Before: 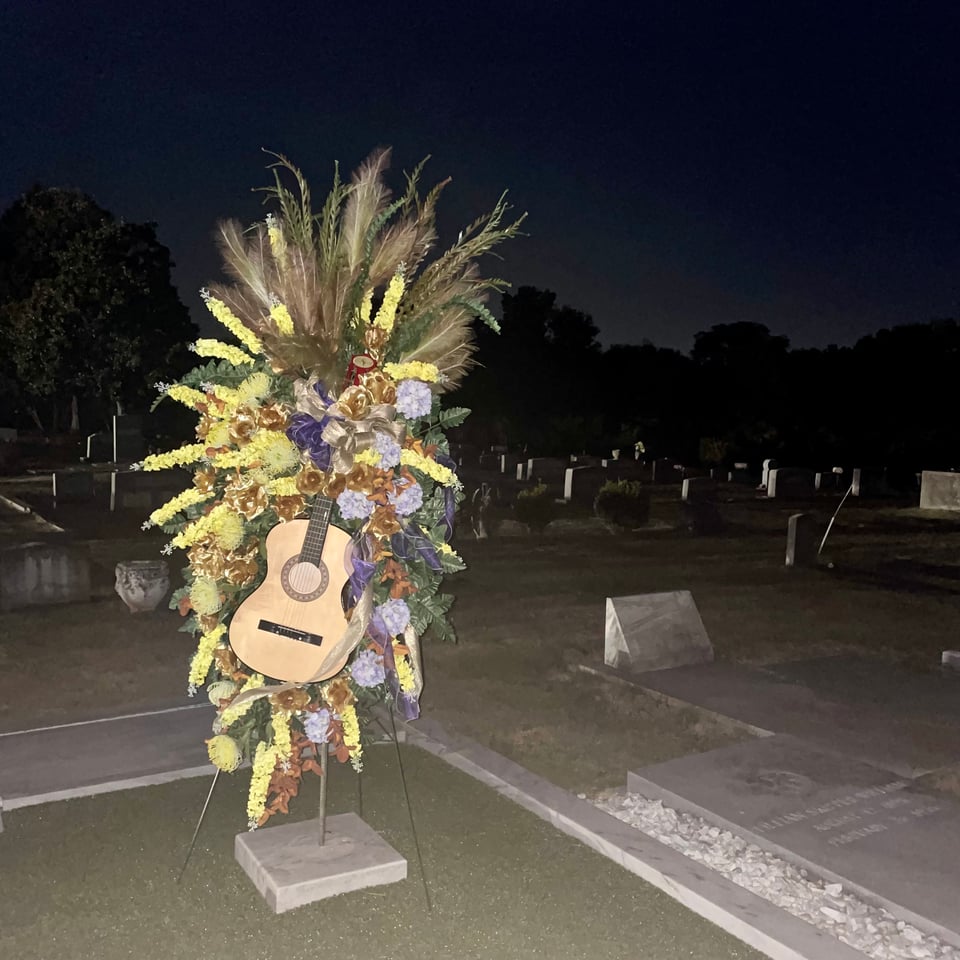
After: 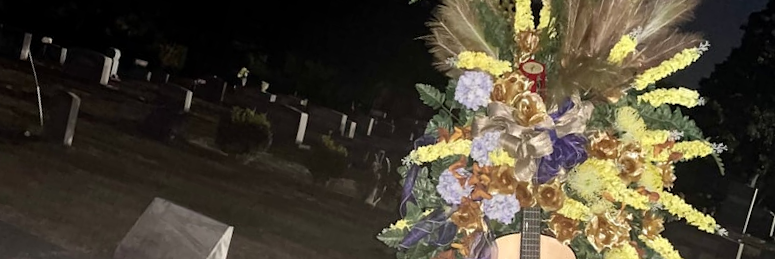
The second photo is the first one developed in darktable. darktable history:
crop and rotate: angle 16.12°, top 30.835%, bottom 35.653%
